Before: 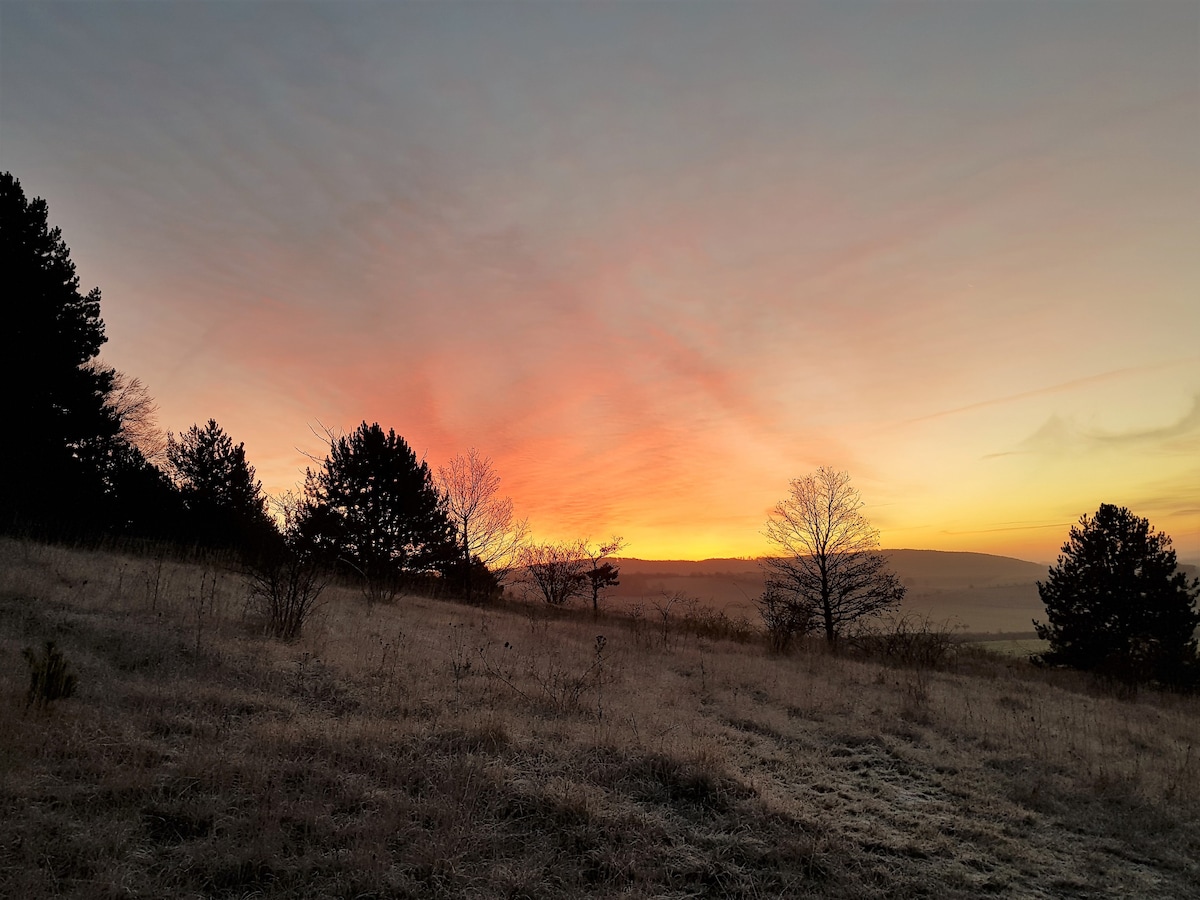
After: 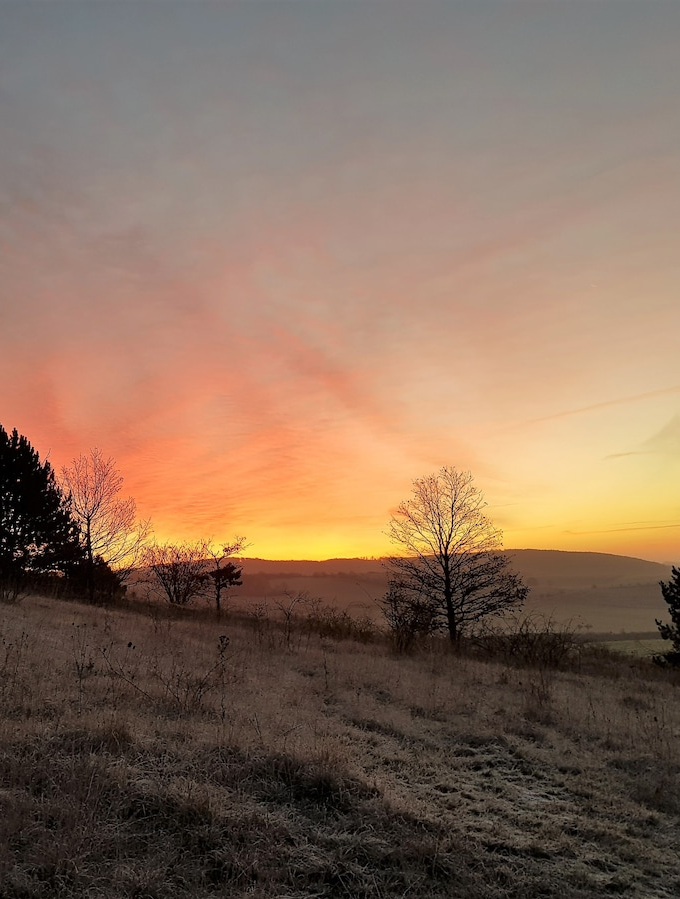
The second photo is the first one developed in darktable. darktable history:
crop: left 31.49%, top 0.006%, right 11.815%
